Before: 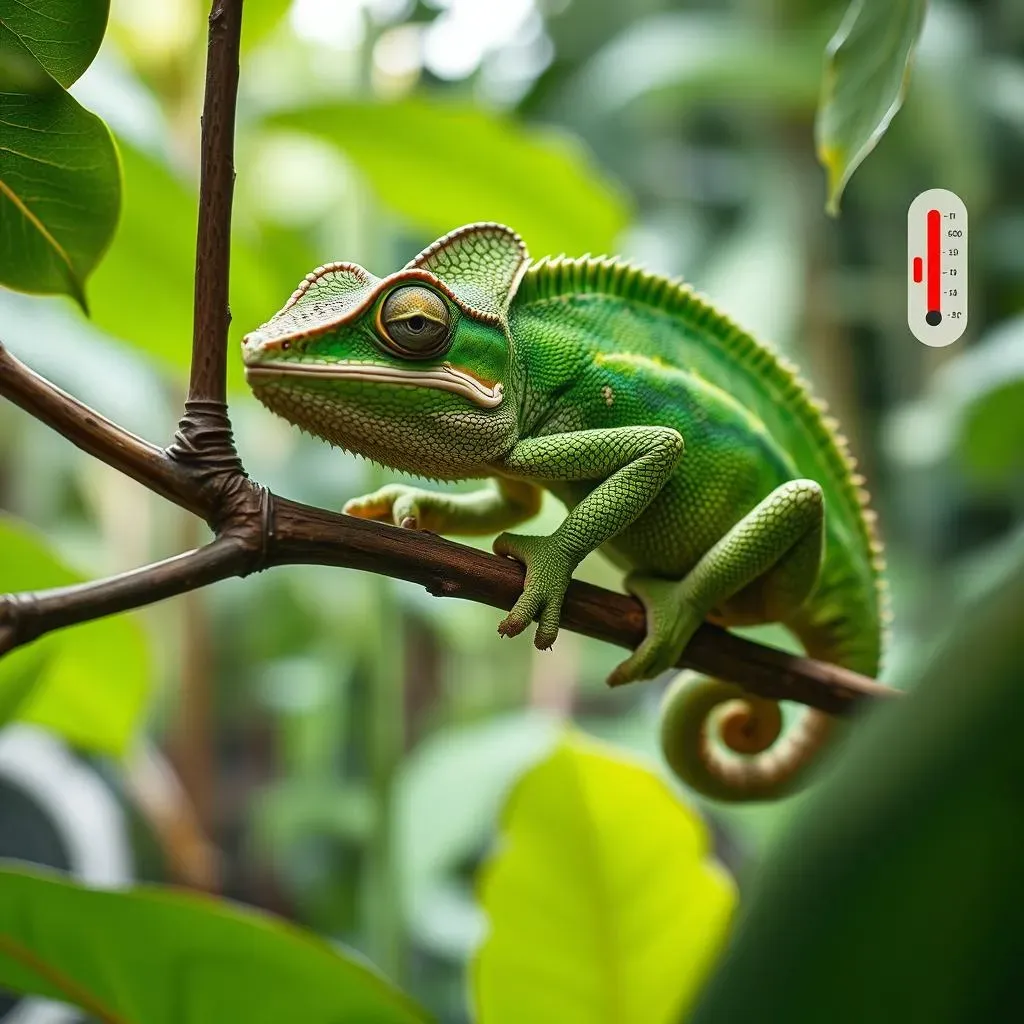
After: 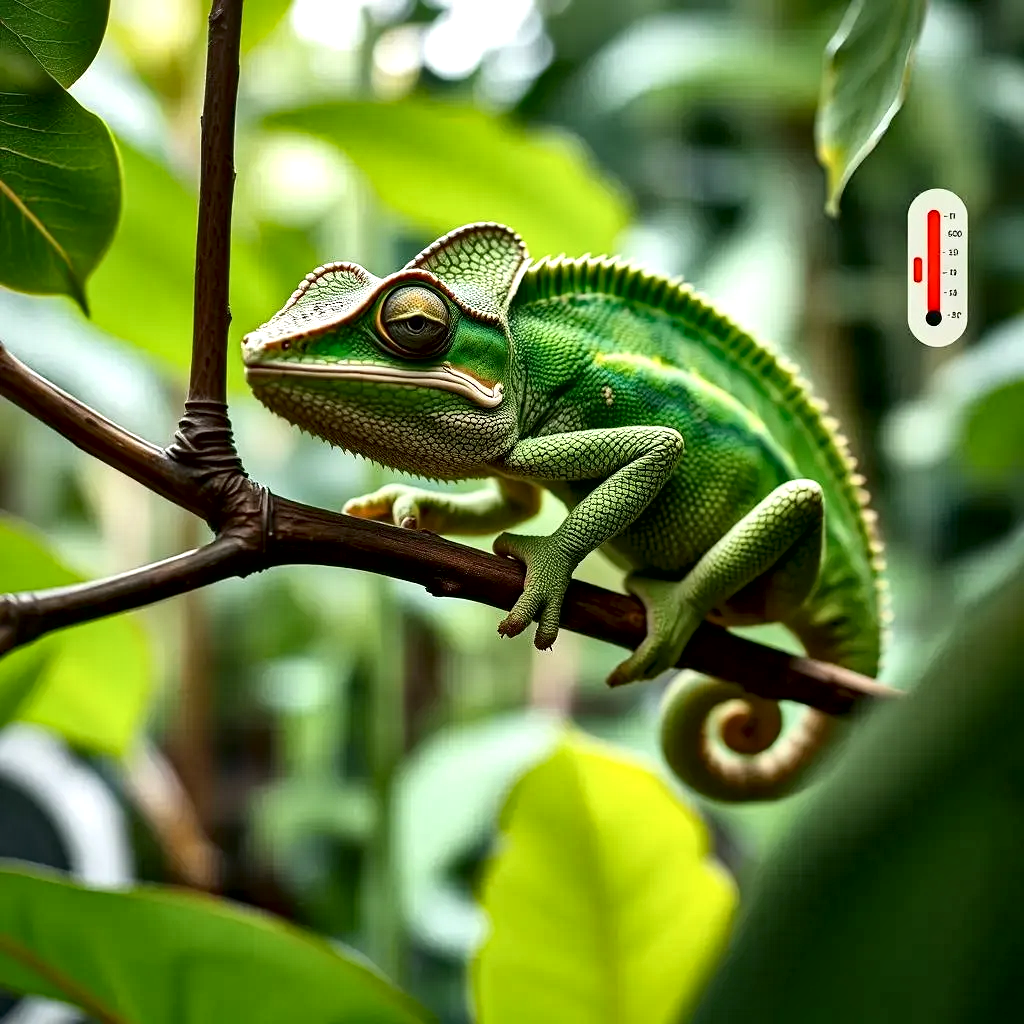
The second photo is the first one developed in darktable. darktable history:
local contrast: mode bilateral grid, contrast 44, coarseness 69, detail 213%, midtone range 0.2
haze removal: compatibility mode true, adaptive false
